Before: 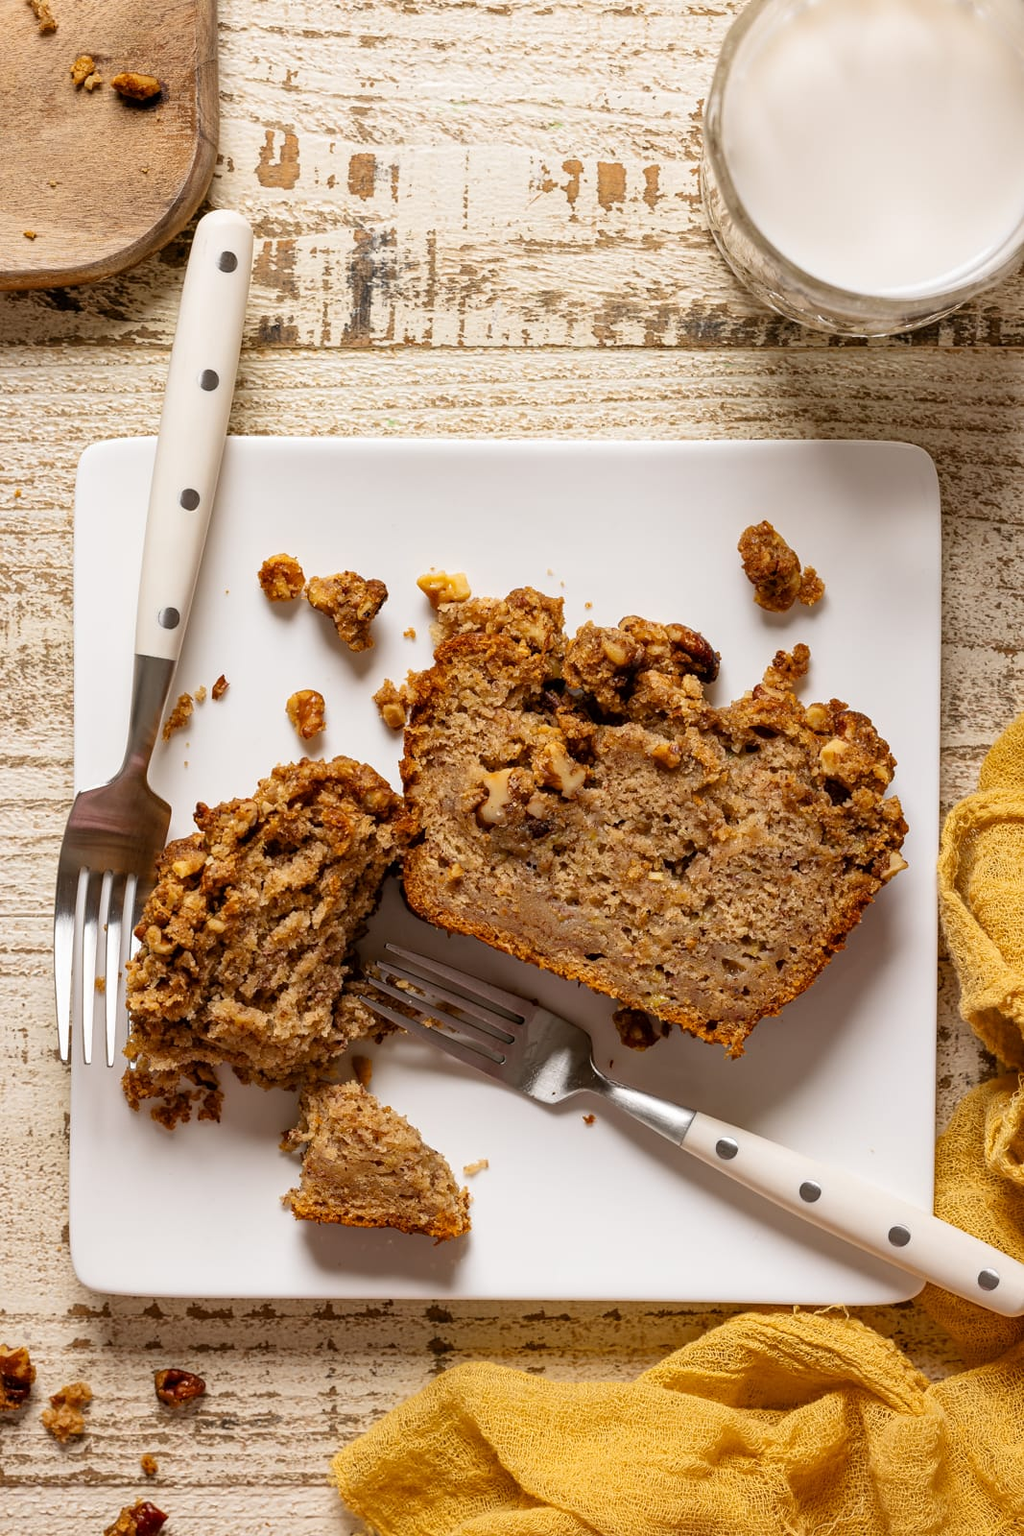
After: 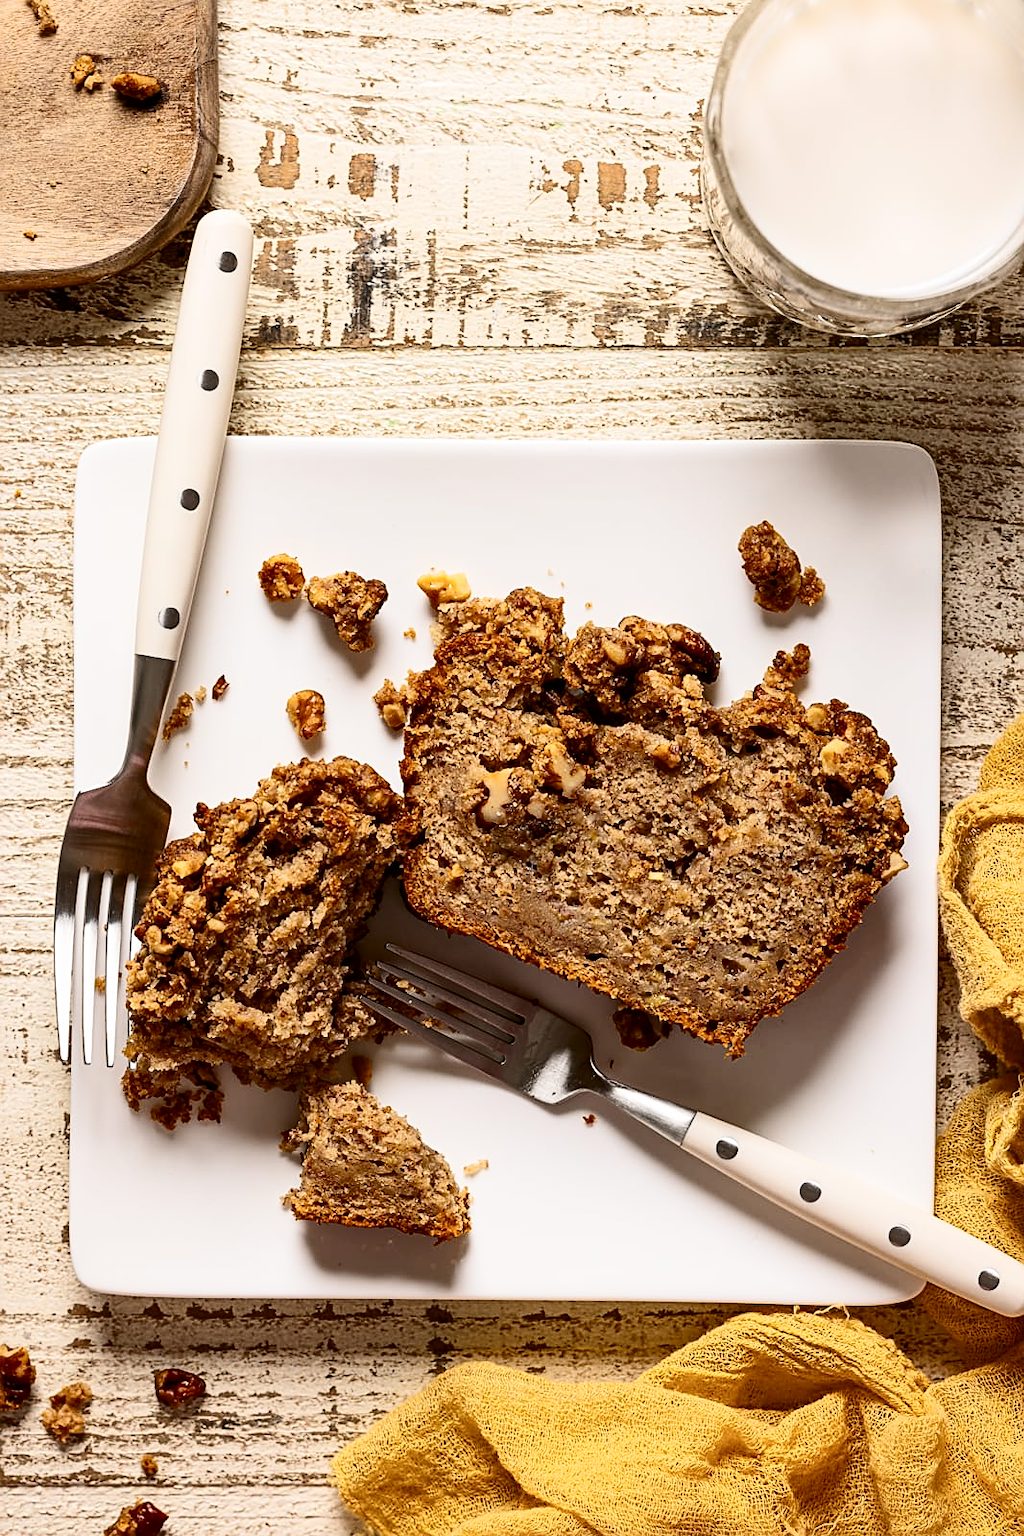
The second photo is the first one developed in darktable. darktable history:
sharpen: on, module defaults
contrast brightness saturation: contrast 0.28
